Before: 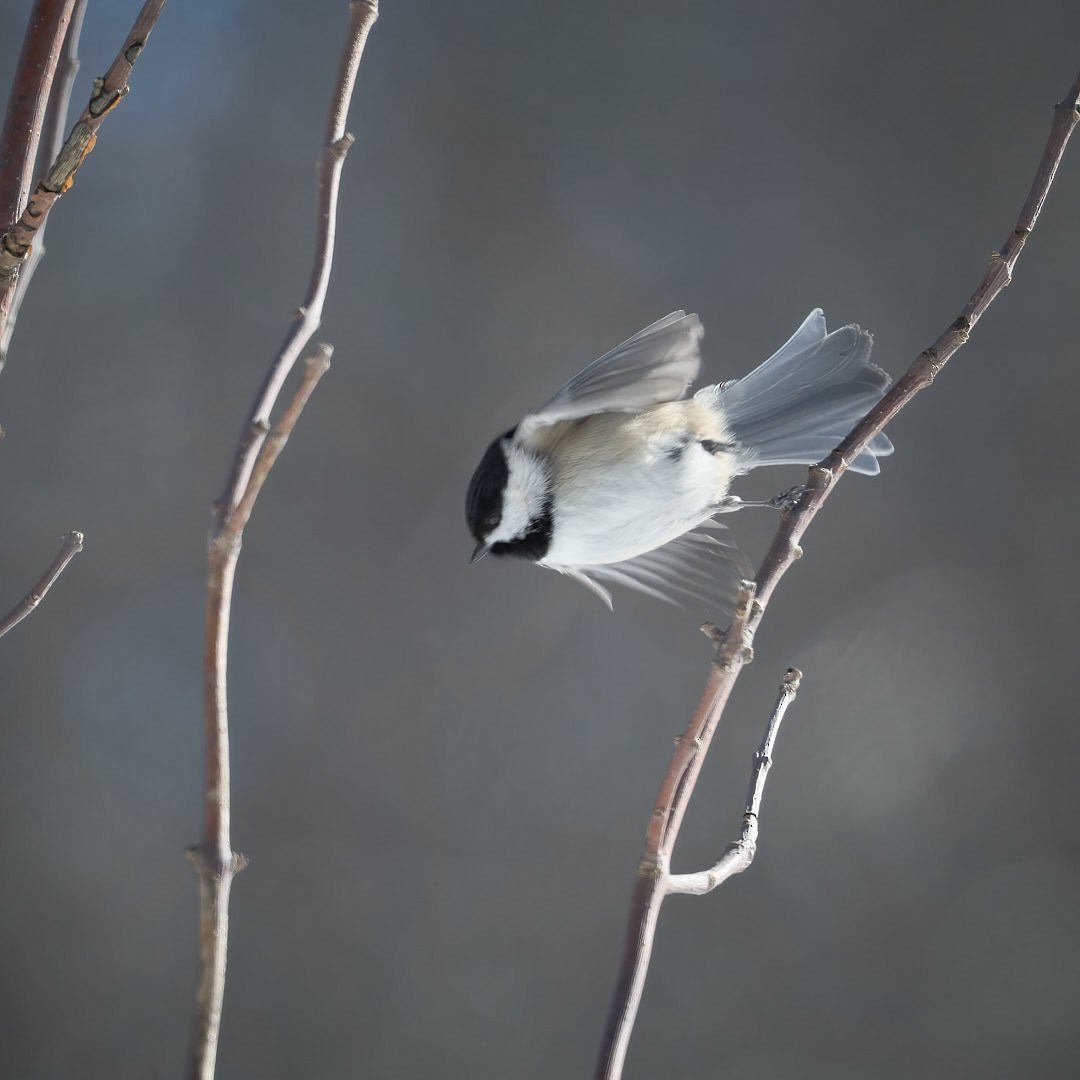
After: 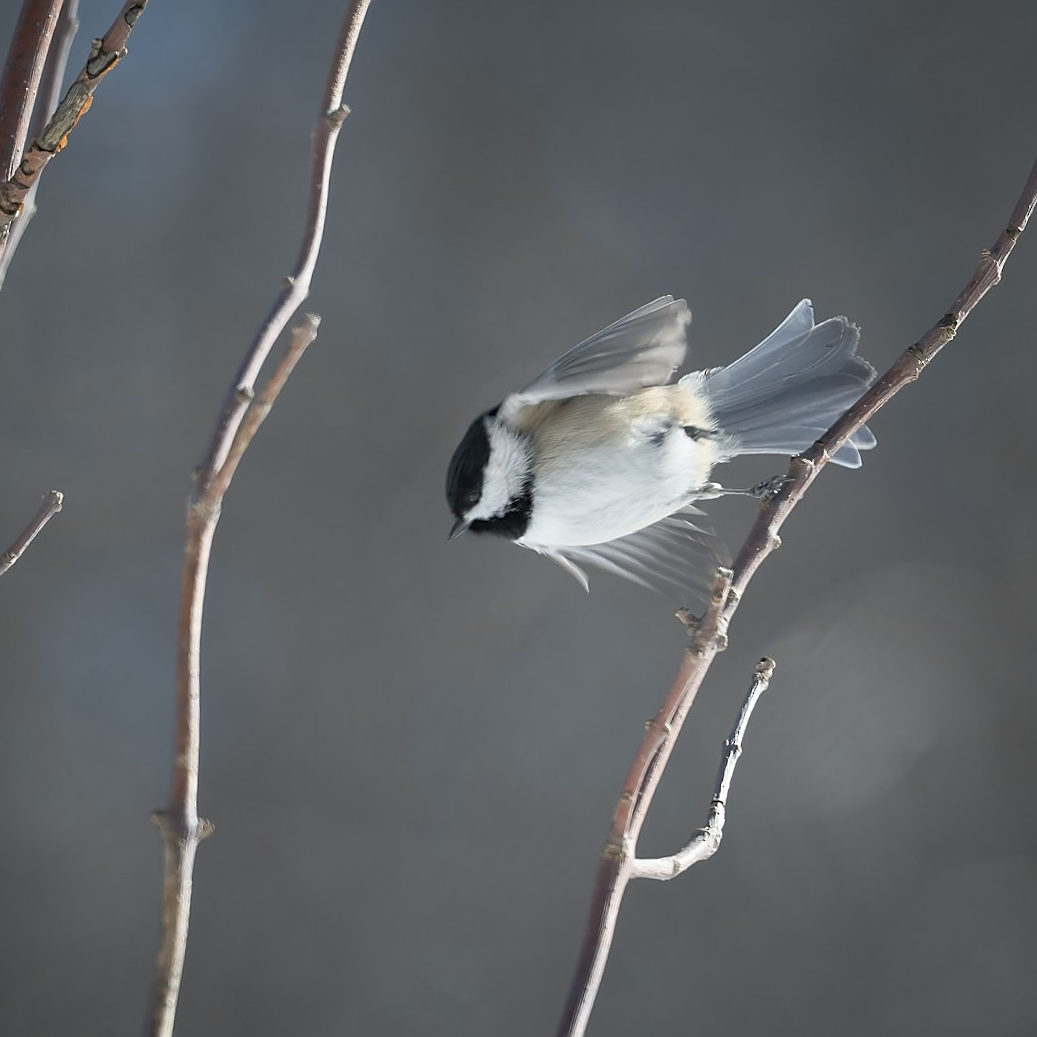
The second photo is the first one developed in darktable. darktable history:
sharpen: radius 1.864, amount 0.398, threshold 1.271
crop and rotate: angle -2.38°
